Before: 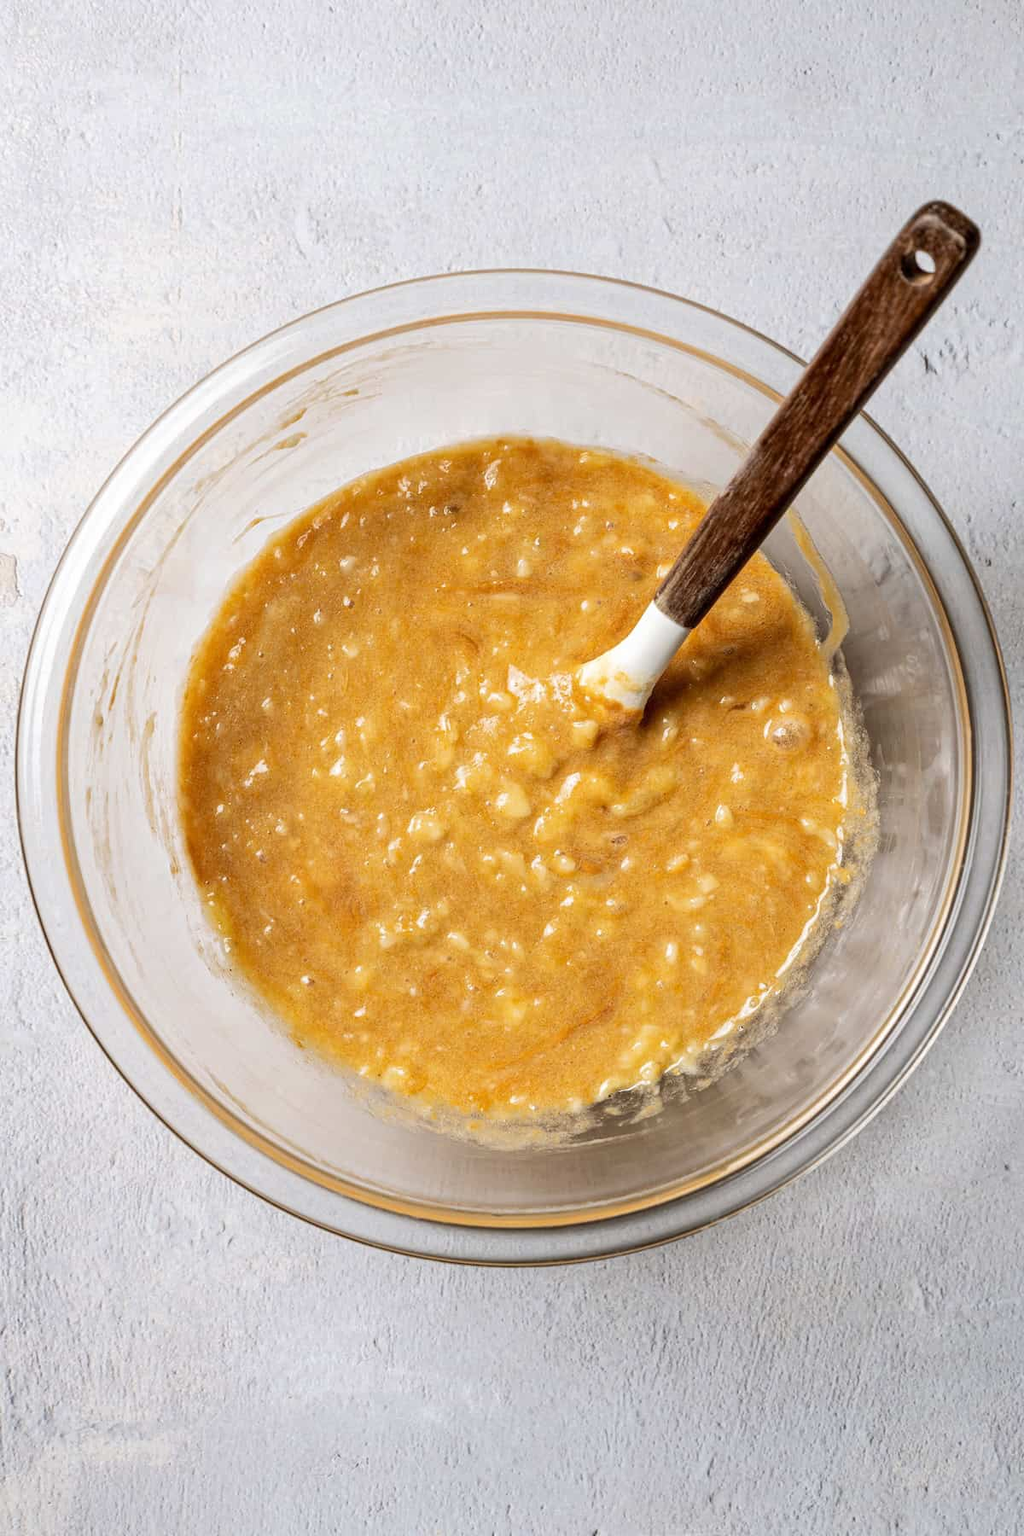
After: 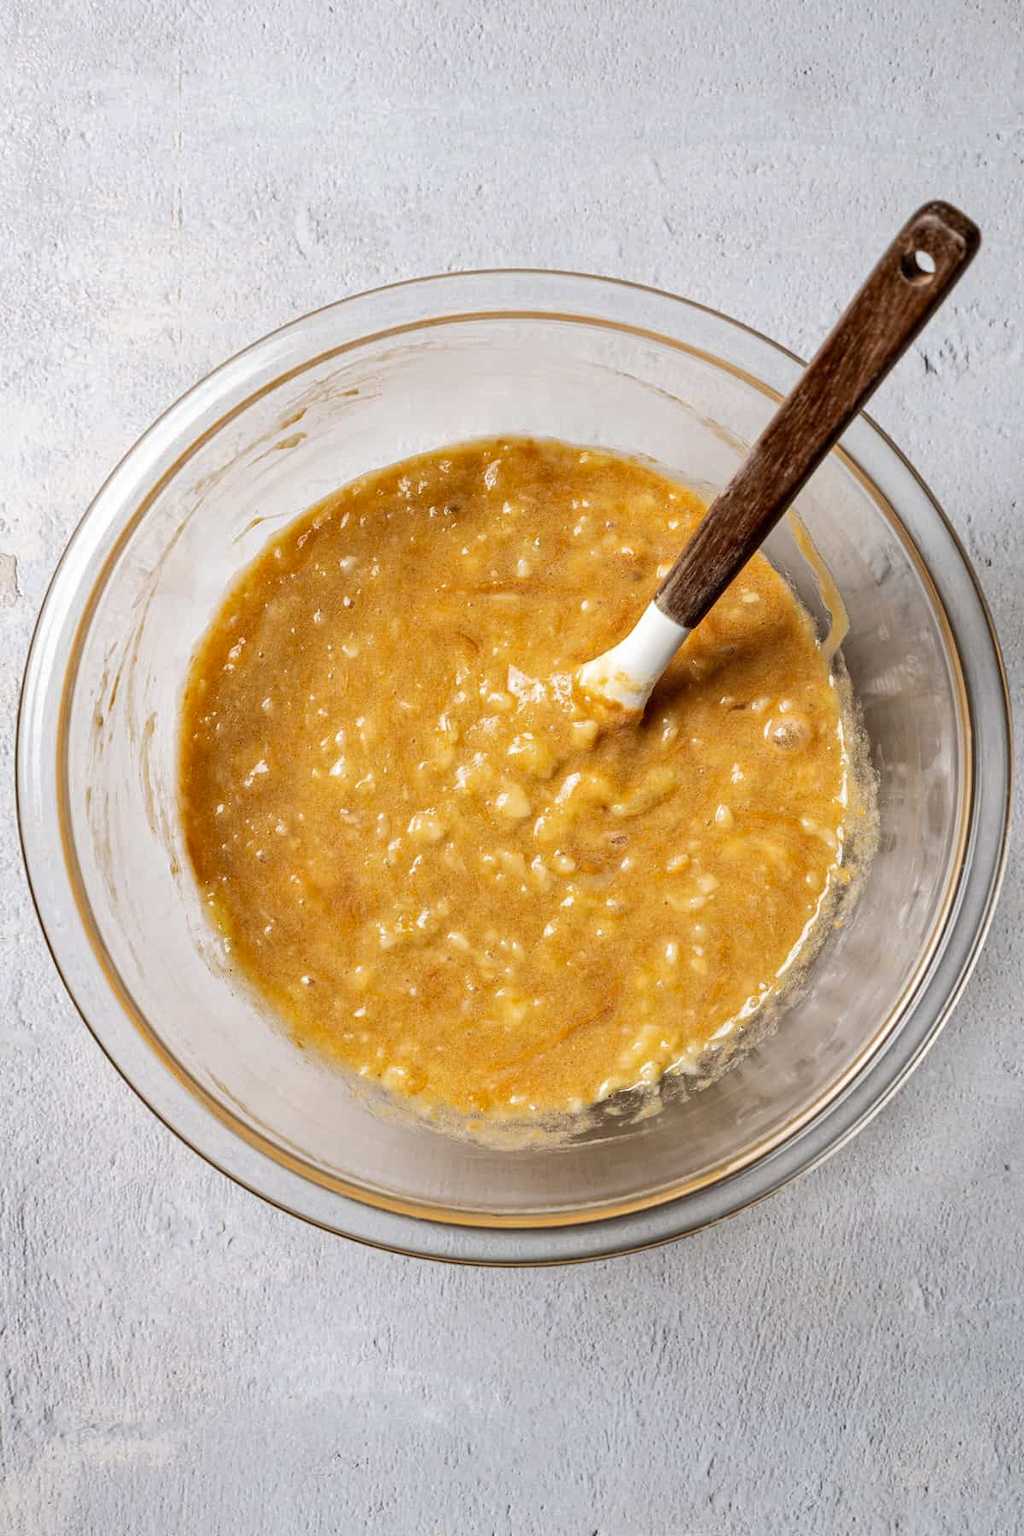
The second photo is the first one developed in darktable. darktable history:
shadows and highlights: shadows 36.01, highlights -34.78, soften with gaussian
